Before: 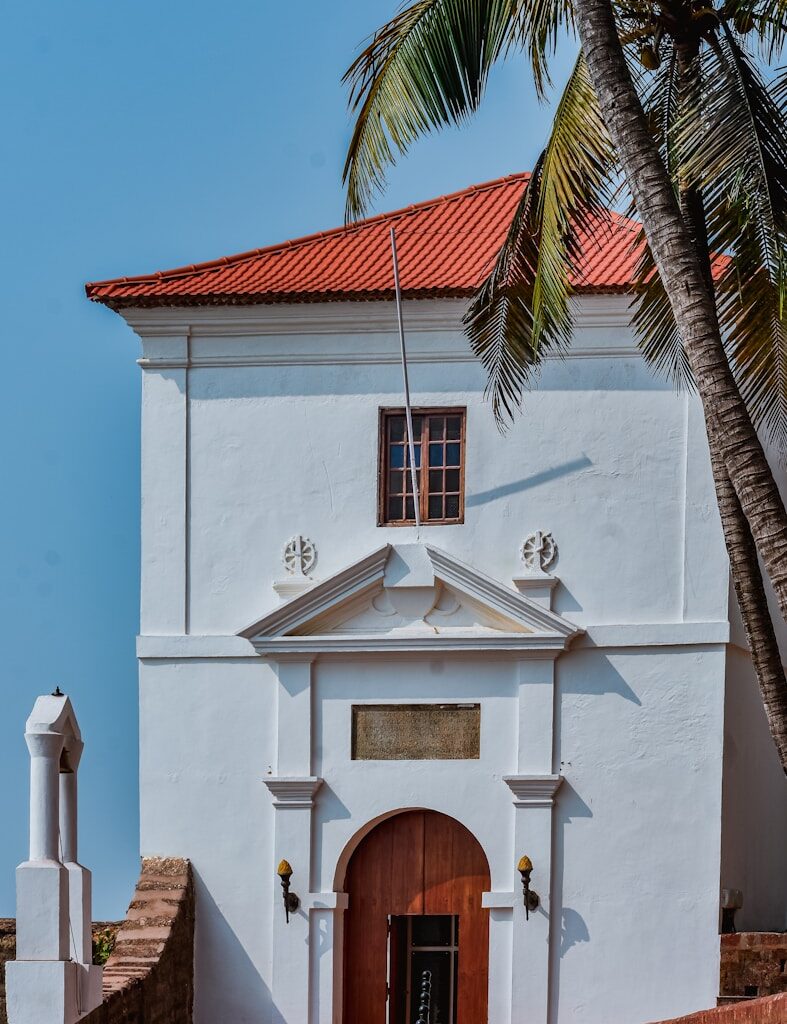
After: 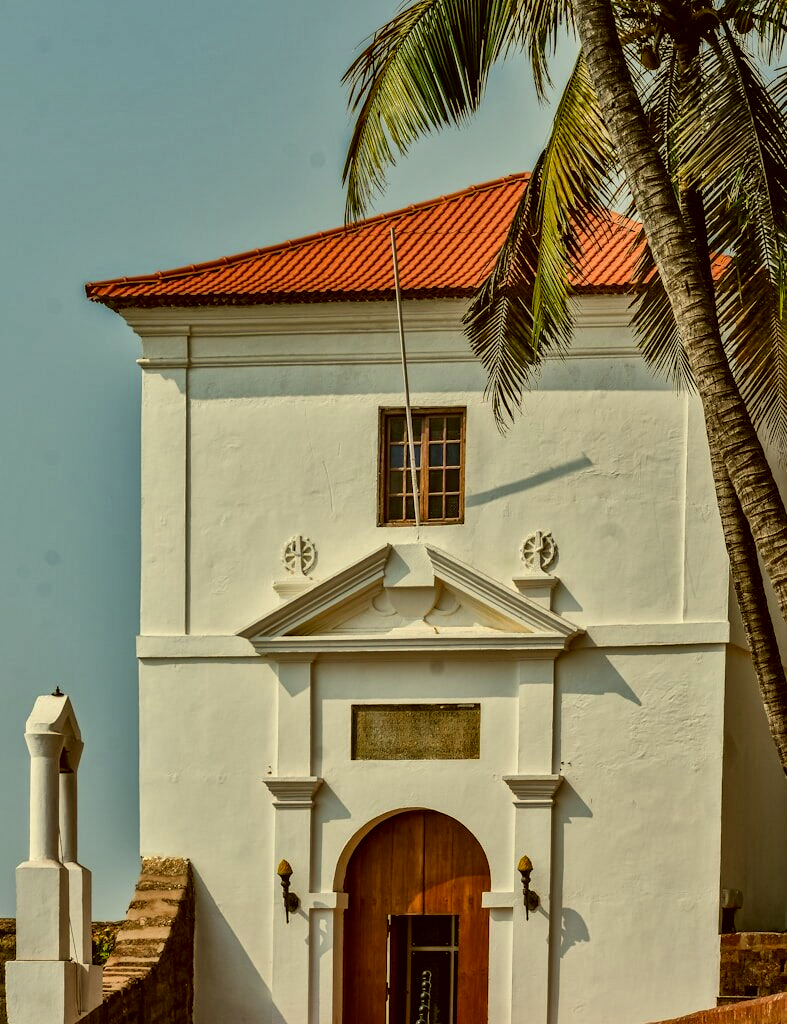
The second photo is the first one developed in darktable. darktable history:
color correction: highlights a* 0.116, highlights b* 29.65, shadows a* -0.164, shadows b* 21.27
local contrast: mode bilateral grid, contrast 20, coarseness 20, detail 150%, midtone range 0.2
